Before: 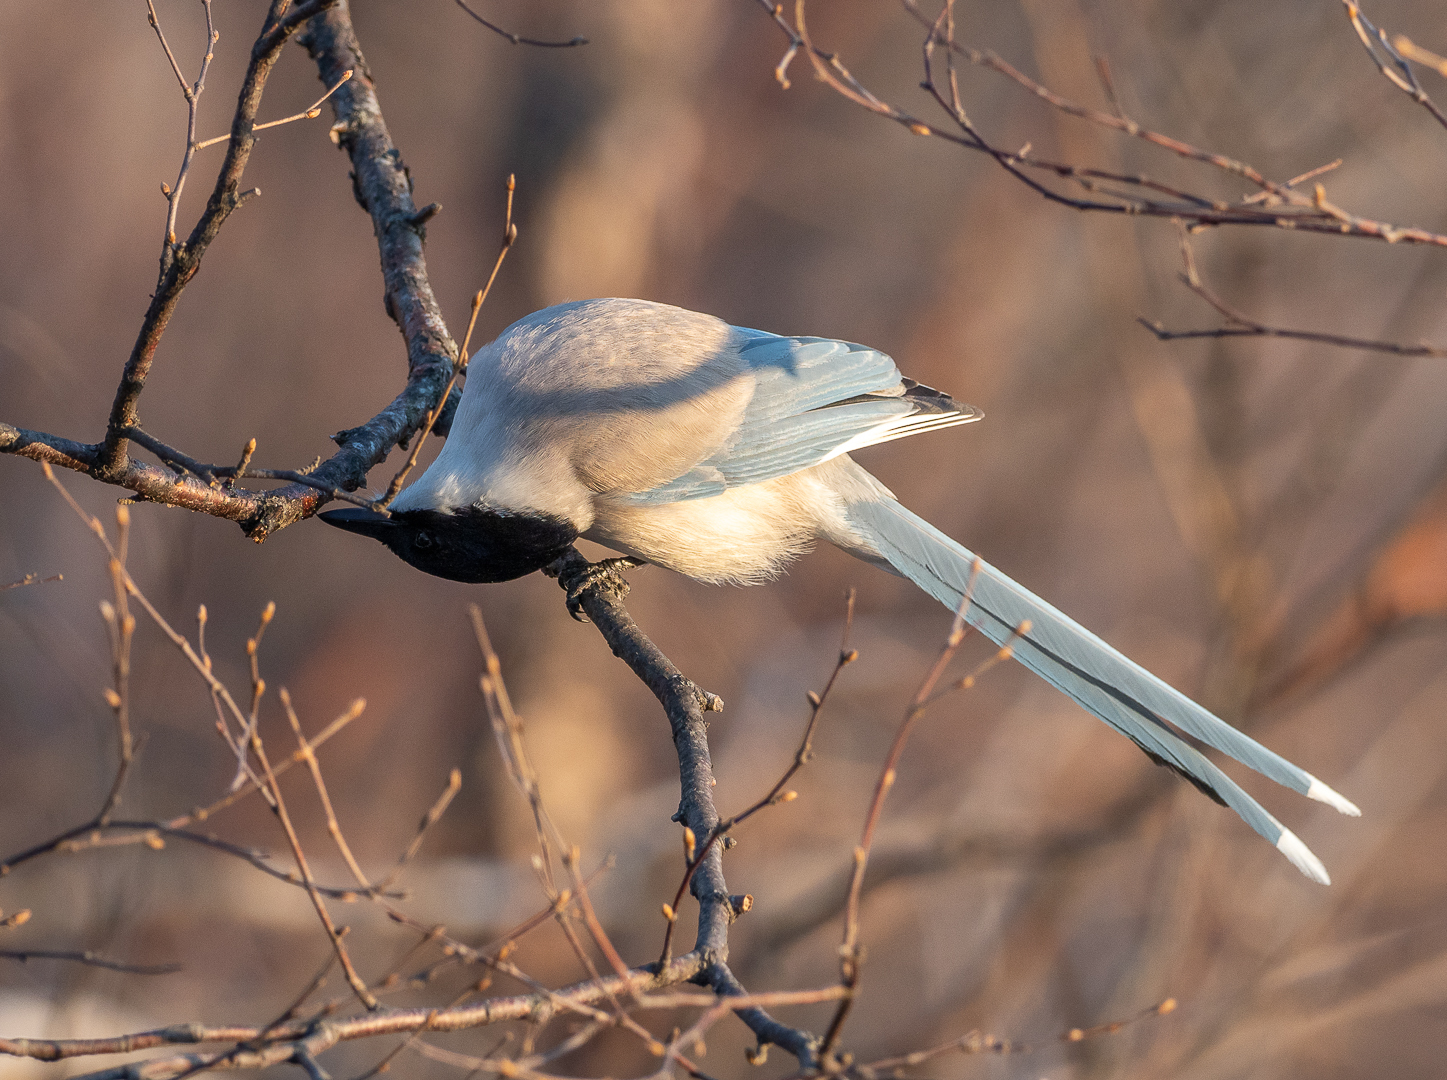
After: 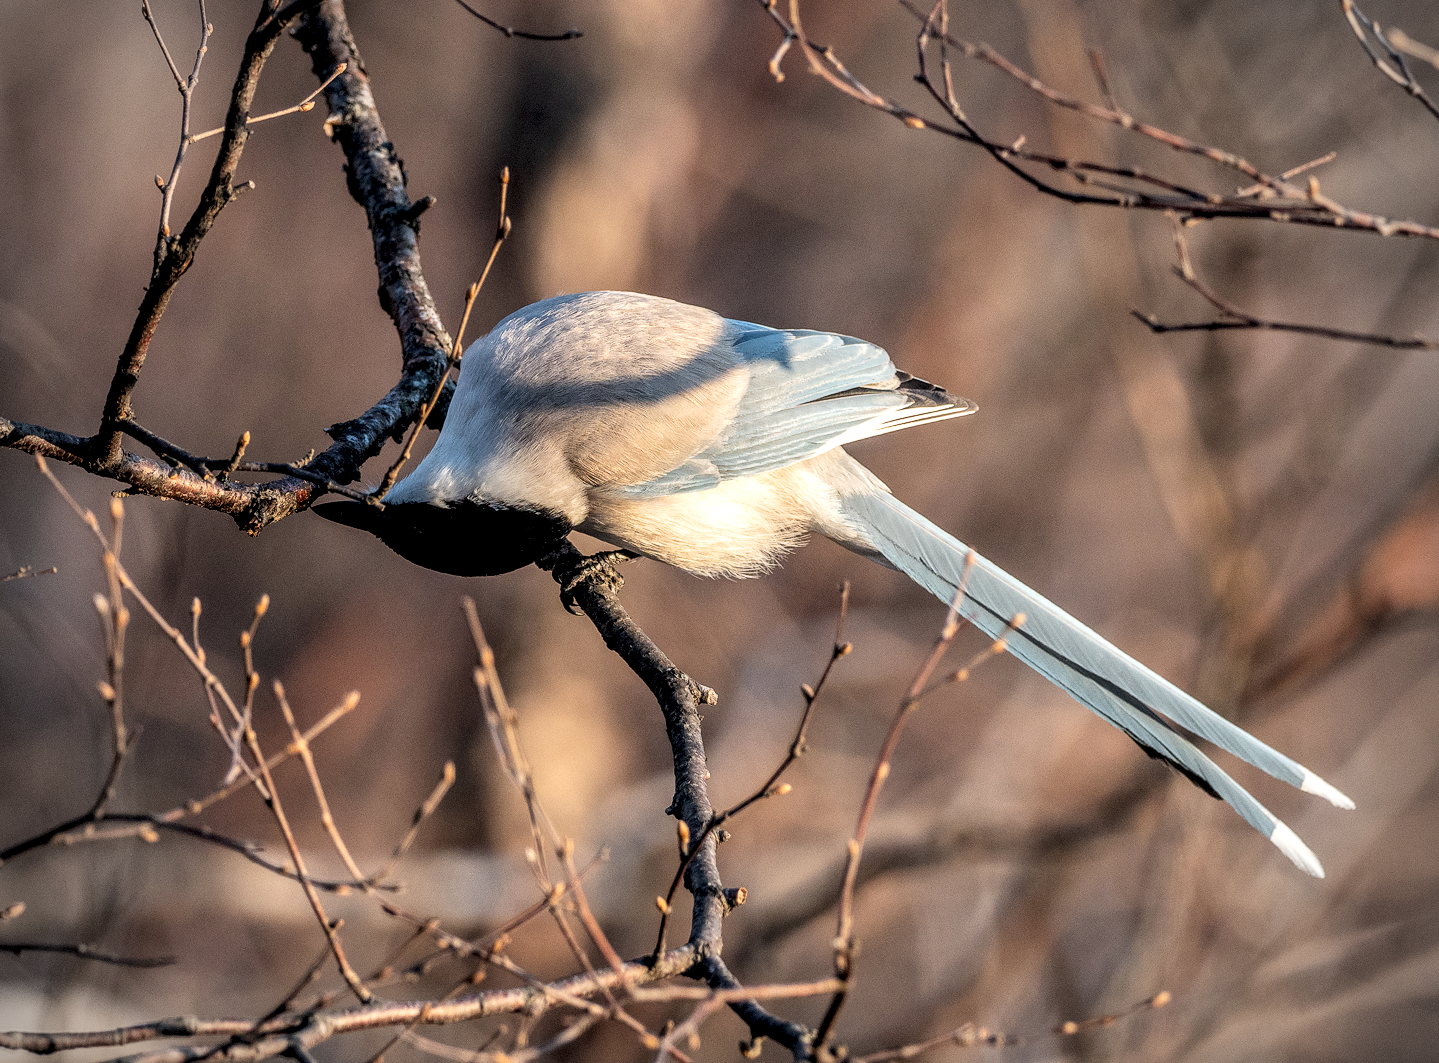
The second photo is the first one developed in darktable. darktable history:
vignetting: on, module defaults
local contrast: detail 150%
shadows and highlights: shadows 25.03, highlights -25.32
crop: left 0.42%, top 0.661%, right 0.123%, bottom 0.885%
filmic rgb: black relative exposure -5.05 EV, white relative exposure 3.2 EV, hardness 3.47, contrast 1.191, highlights saturation mix -29.18%
